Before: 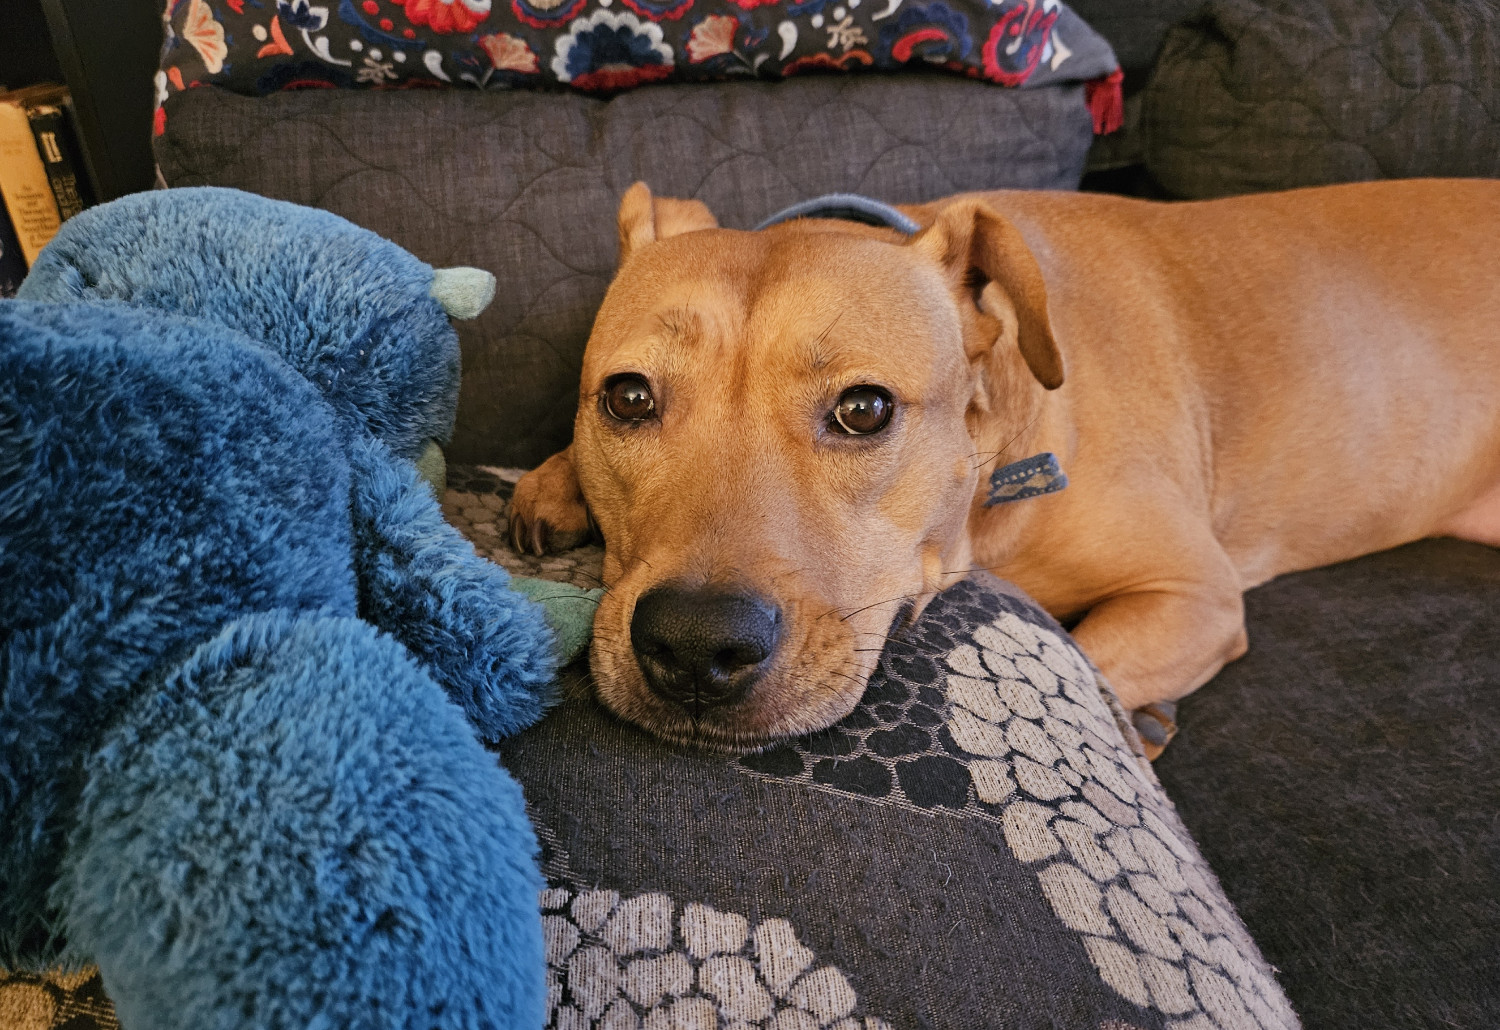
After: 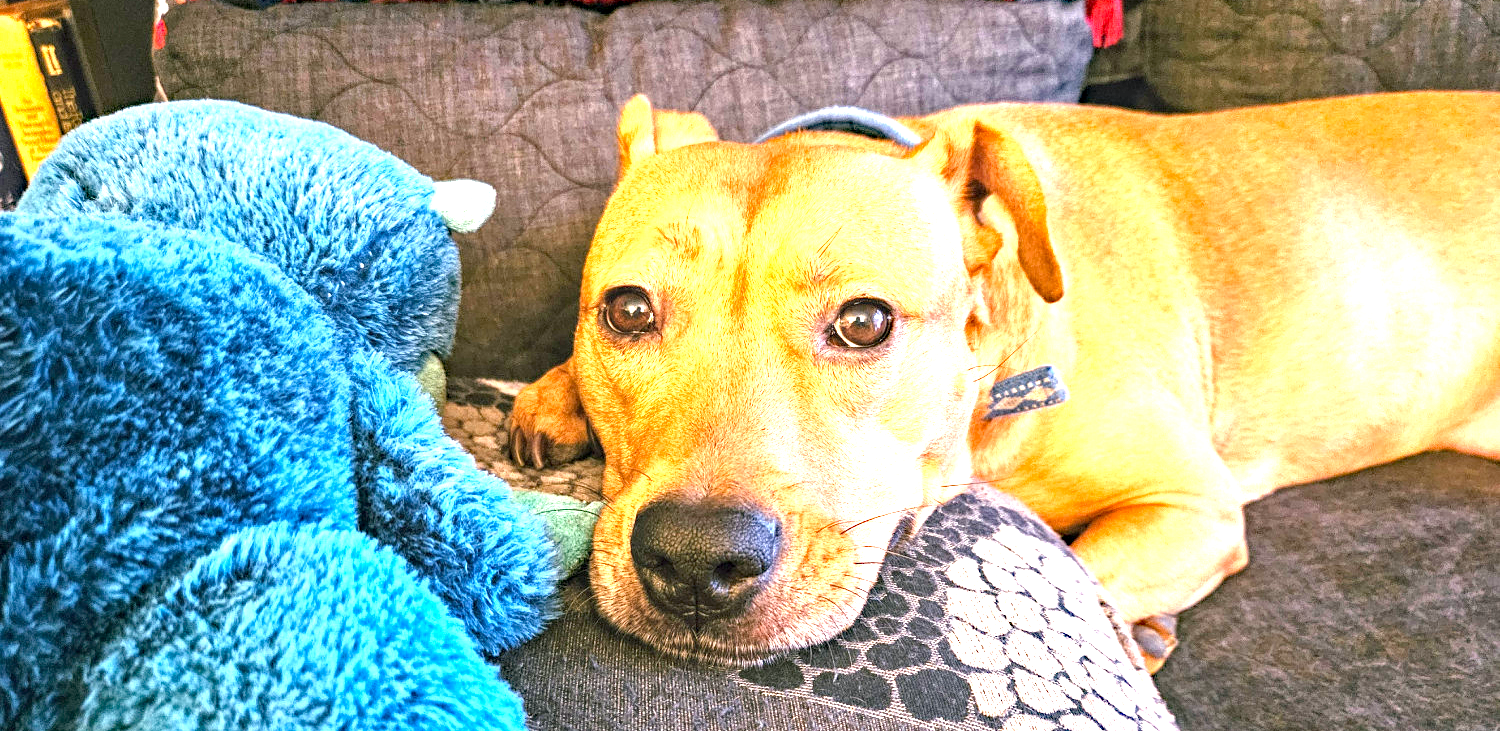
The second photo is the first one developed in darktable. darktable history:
crop and rotate: top 8.501%, bottom 20.523%
exposure: exposure 2.271 EV, compensate exposure bias true, compensate highlight preservation false
haze removal: strength 0.279, distance 0.251, adaptive false
local contrast: on, module defaults
